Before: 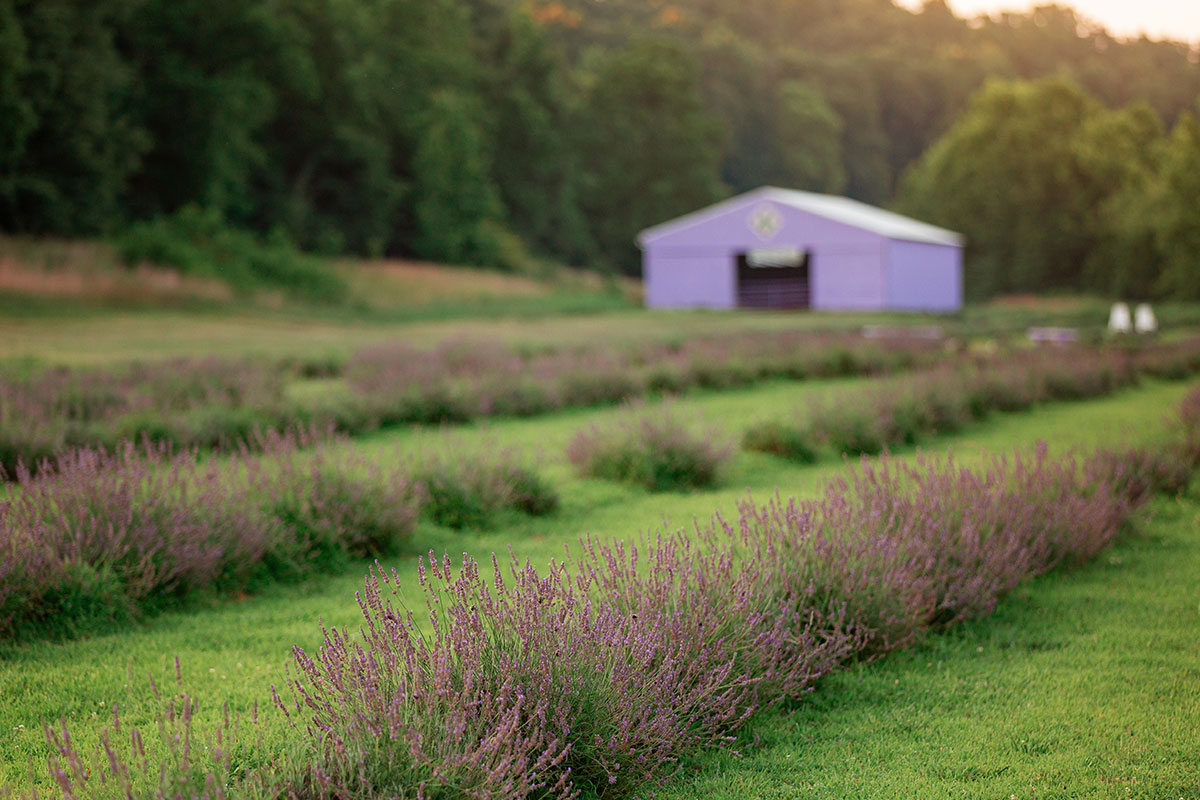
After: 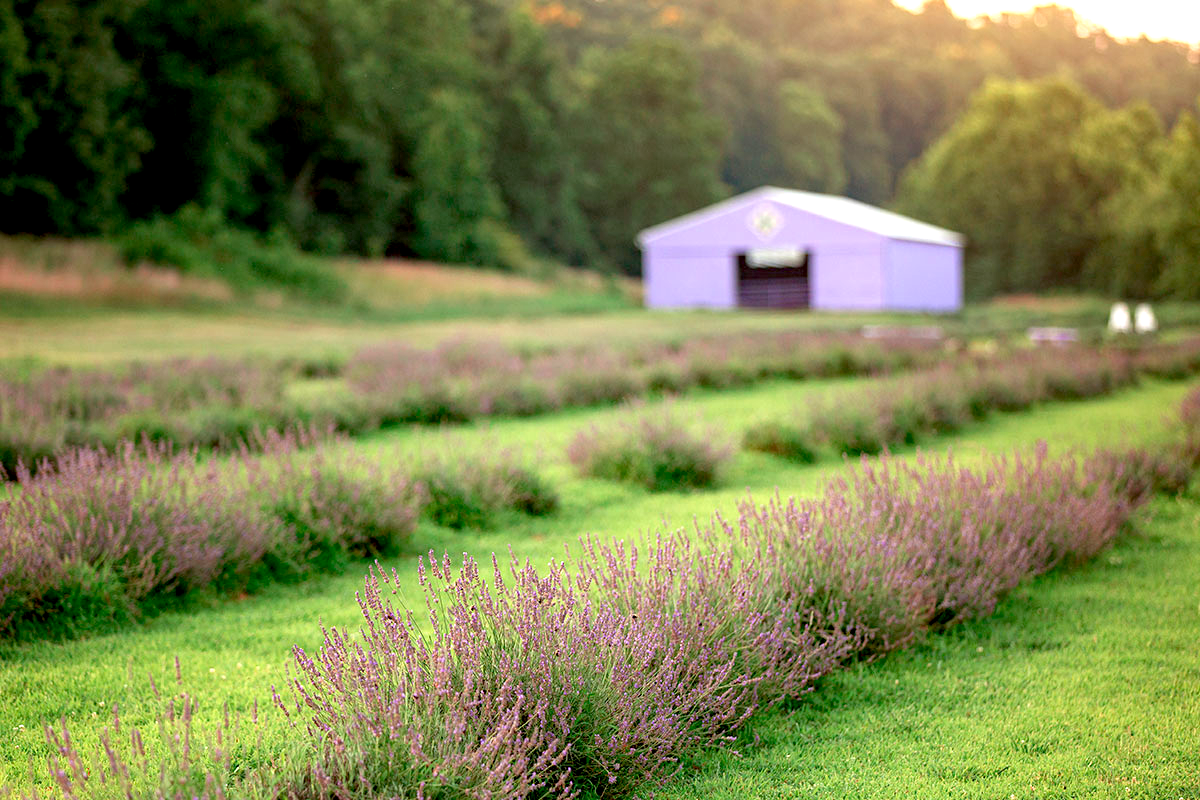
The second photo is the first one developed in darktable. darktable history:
exposure: black level correction 0.008, exposure 0.968 EV, compensate highlight preservation false
